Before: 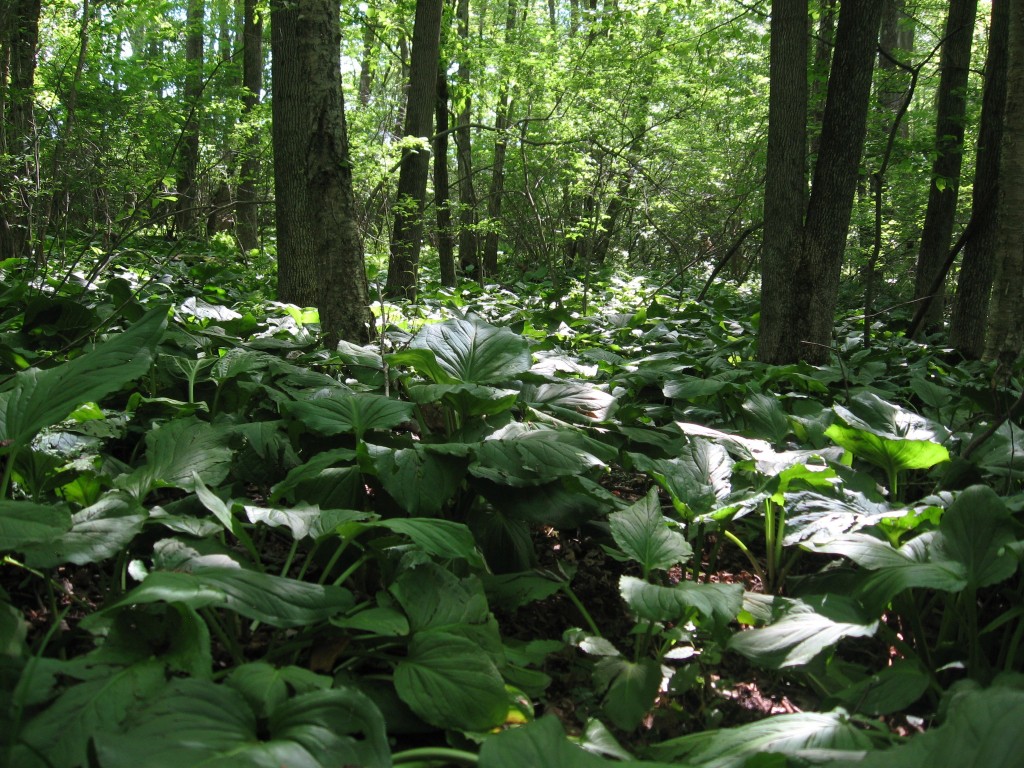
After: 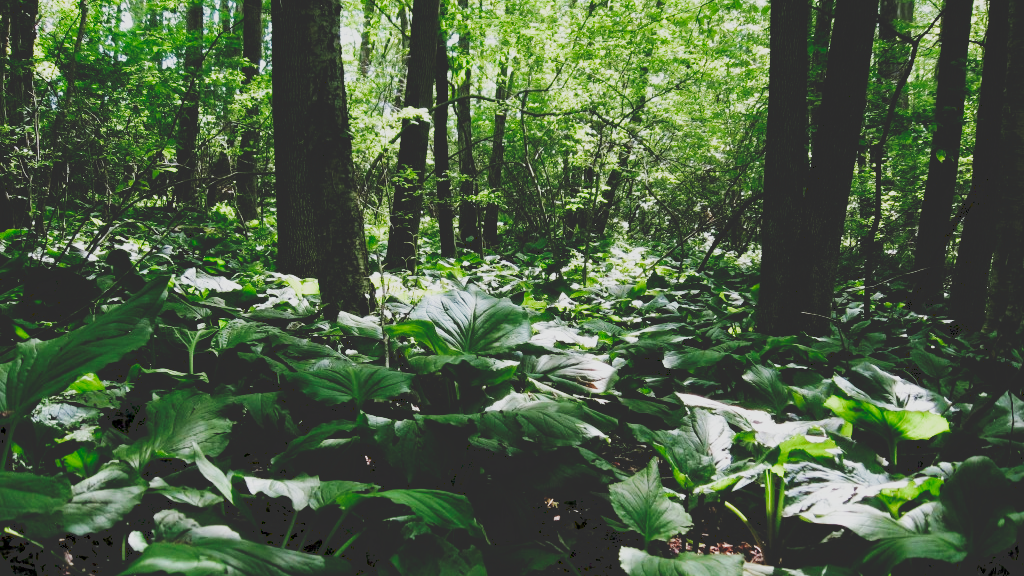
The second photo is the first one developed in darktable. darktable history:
crop: top 3.857%, bottom 21.132%
tone curve: curves: ch0 [(0, 0) (0.003, 0.178) (0.011, 0.177) (0.025, 0.177) (0.044, 0.178) (0.069, 0.178) (0.1, 0.18) (0.136, 0.183) (0.177, 0.199) (0.224, 0.227) (0.277, 0.278) (0.335, 0.357) (0.399, 0.449) (0.468, 0.546) (0.543, 0.65) (0.623, 0.724) (0.709, 0.804) (0.801, 0.868) (0.898, 0.921) (1, 1)], preserve colors none
filmic rgb: middle gray luminance 18.42%, black relative exposure -11.25 EV, white relative exposure 3.75 EV, threshold 6 EV, target black luminance 0%, hardness 5.87, latitude 57.4%, contrast 0.963, shadows ↔ highlights balance 49.98%, add noise in highlights 0, preserve chrominance luminance Y, color science v3 (2019), use custom middle-gray values true, iterations of high-quality reconstruction 0, contrast in highlights soft, enable highlight reconstruction true
white balance: red 0.978, blue 0.999
